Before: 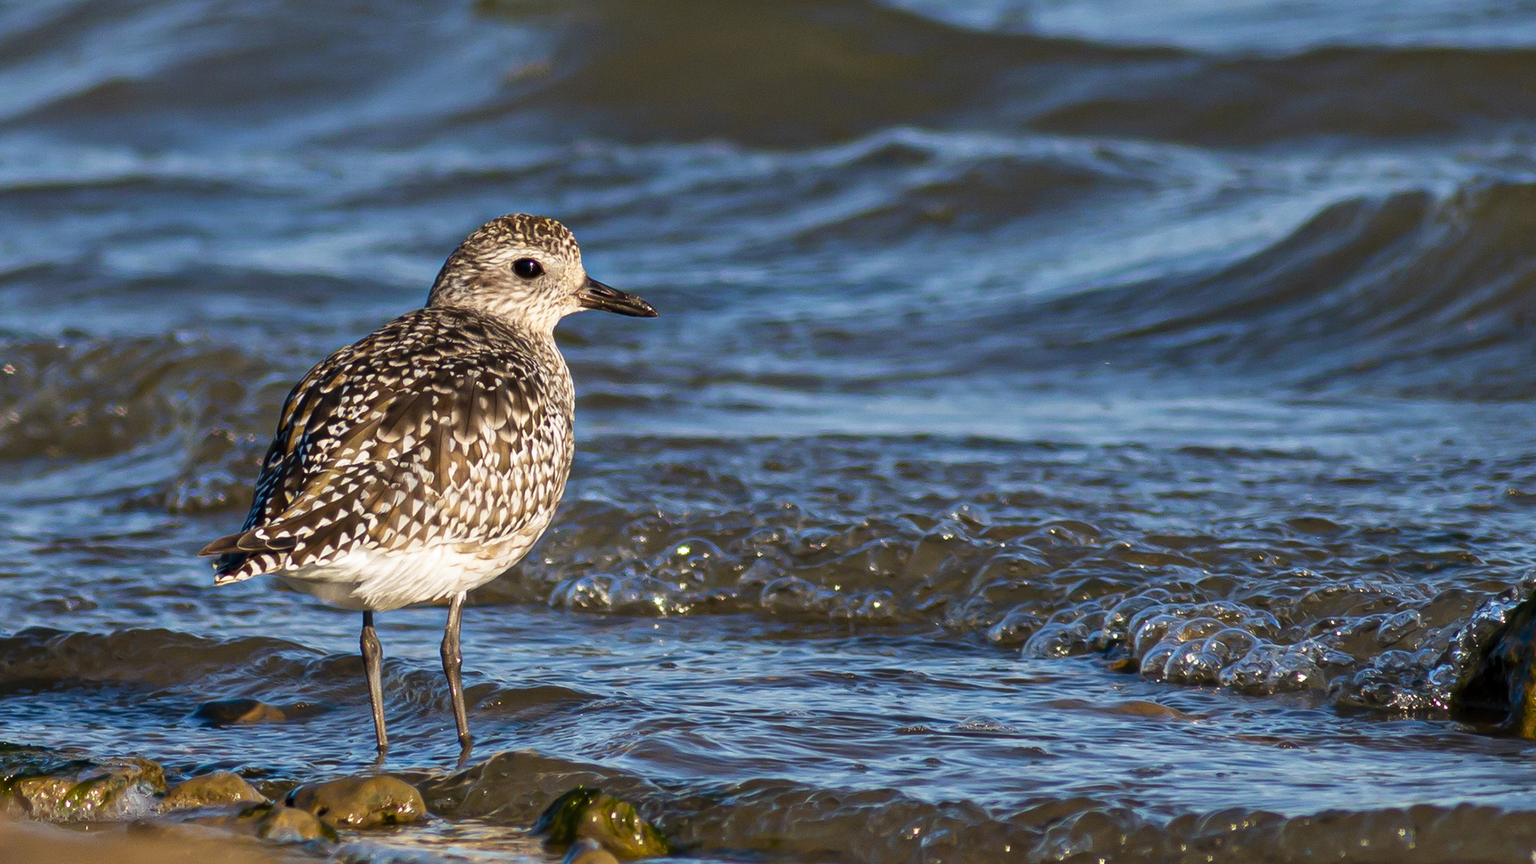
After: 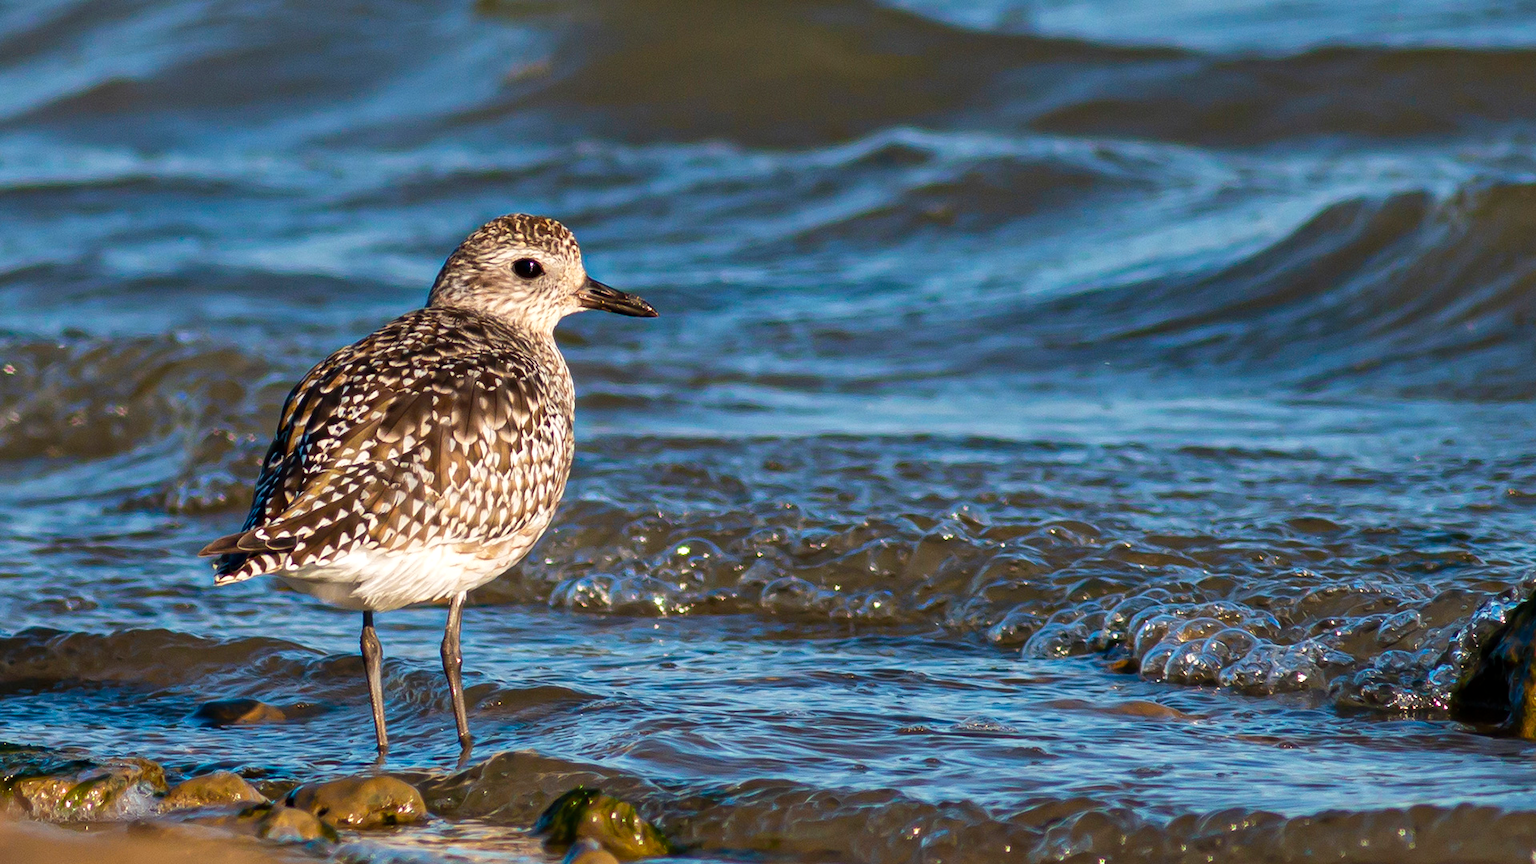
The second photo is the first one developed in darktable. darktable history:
exposure: exposure 0.129 EV, compensate highlight preservation false
shadows and highlights: shadows 25.23, highlights -23.35
